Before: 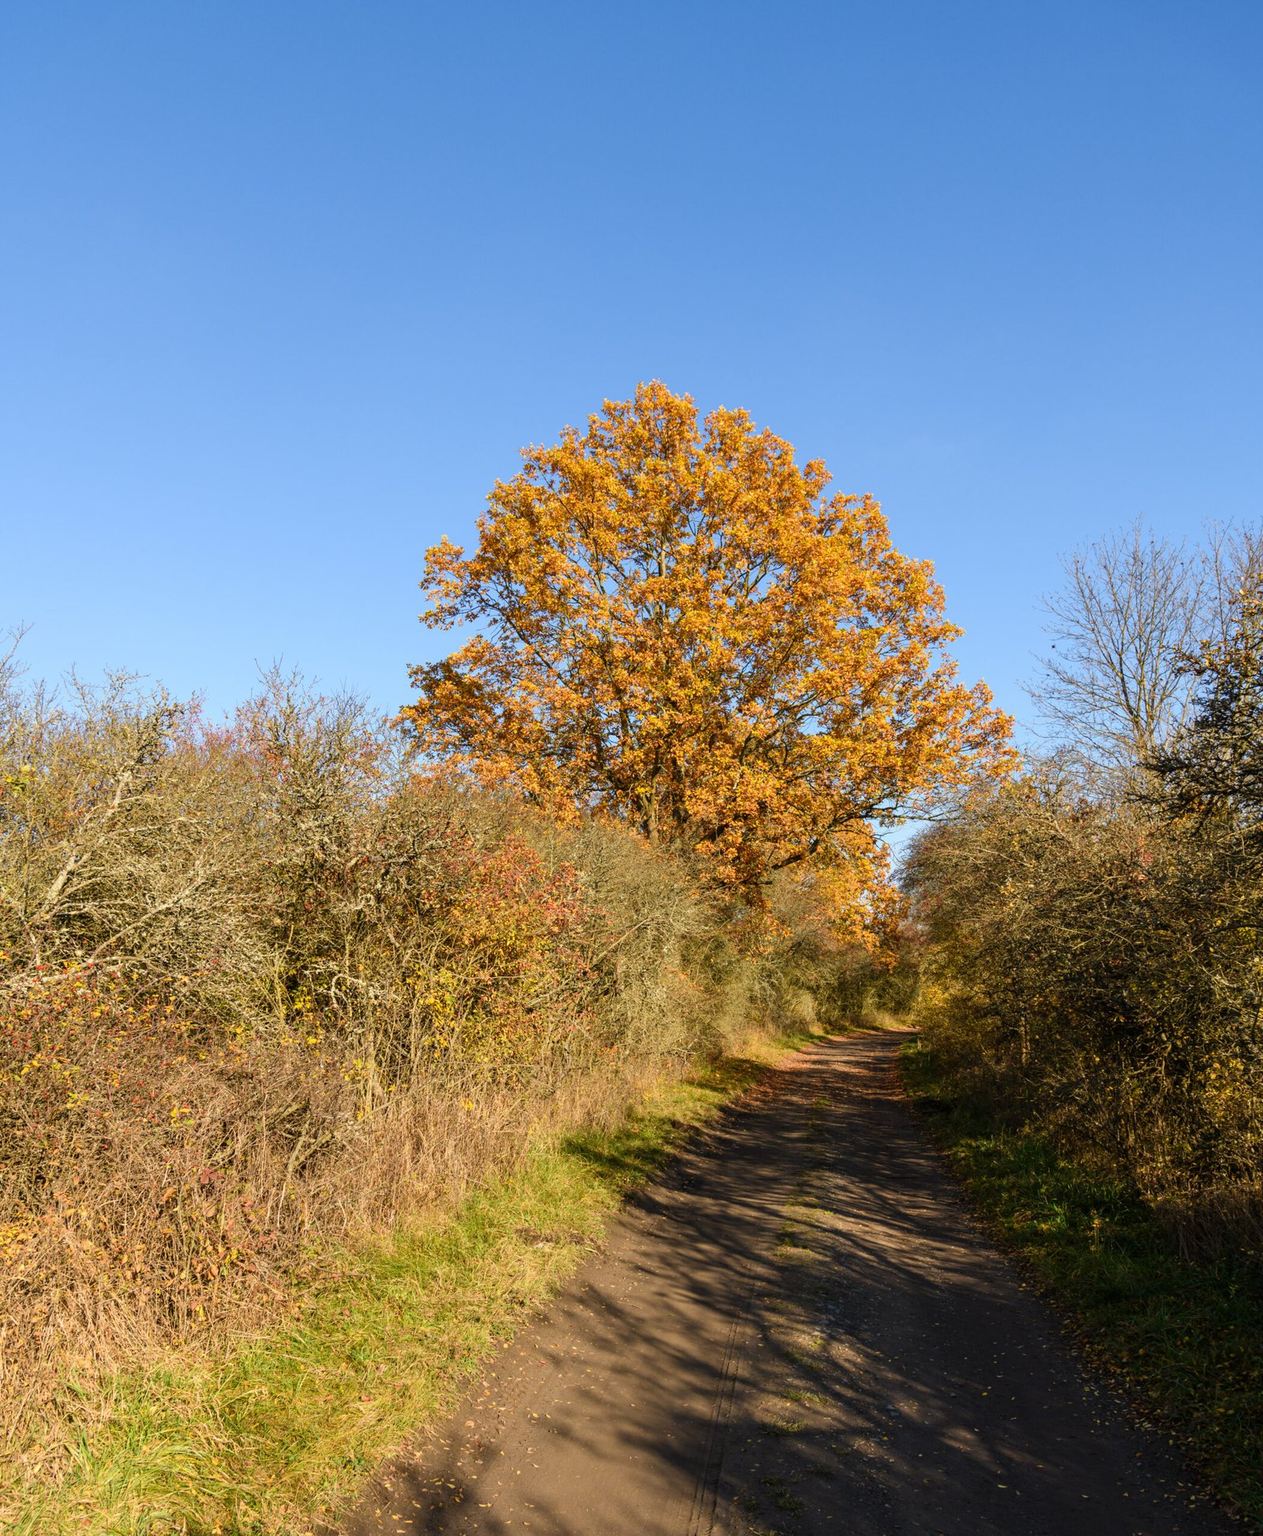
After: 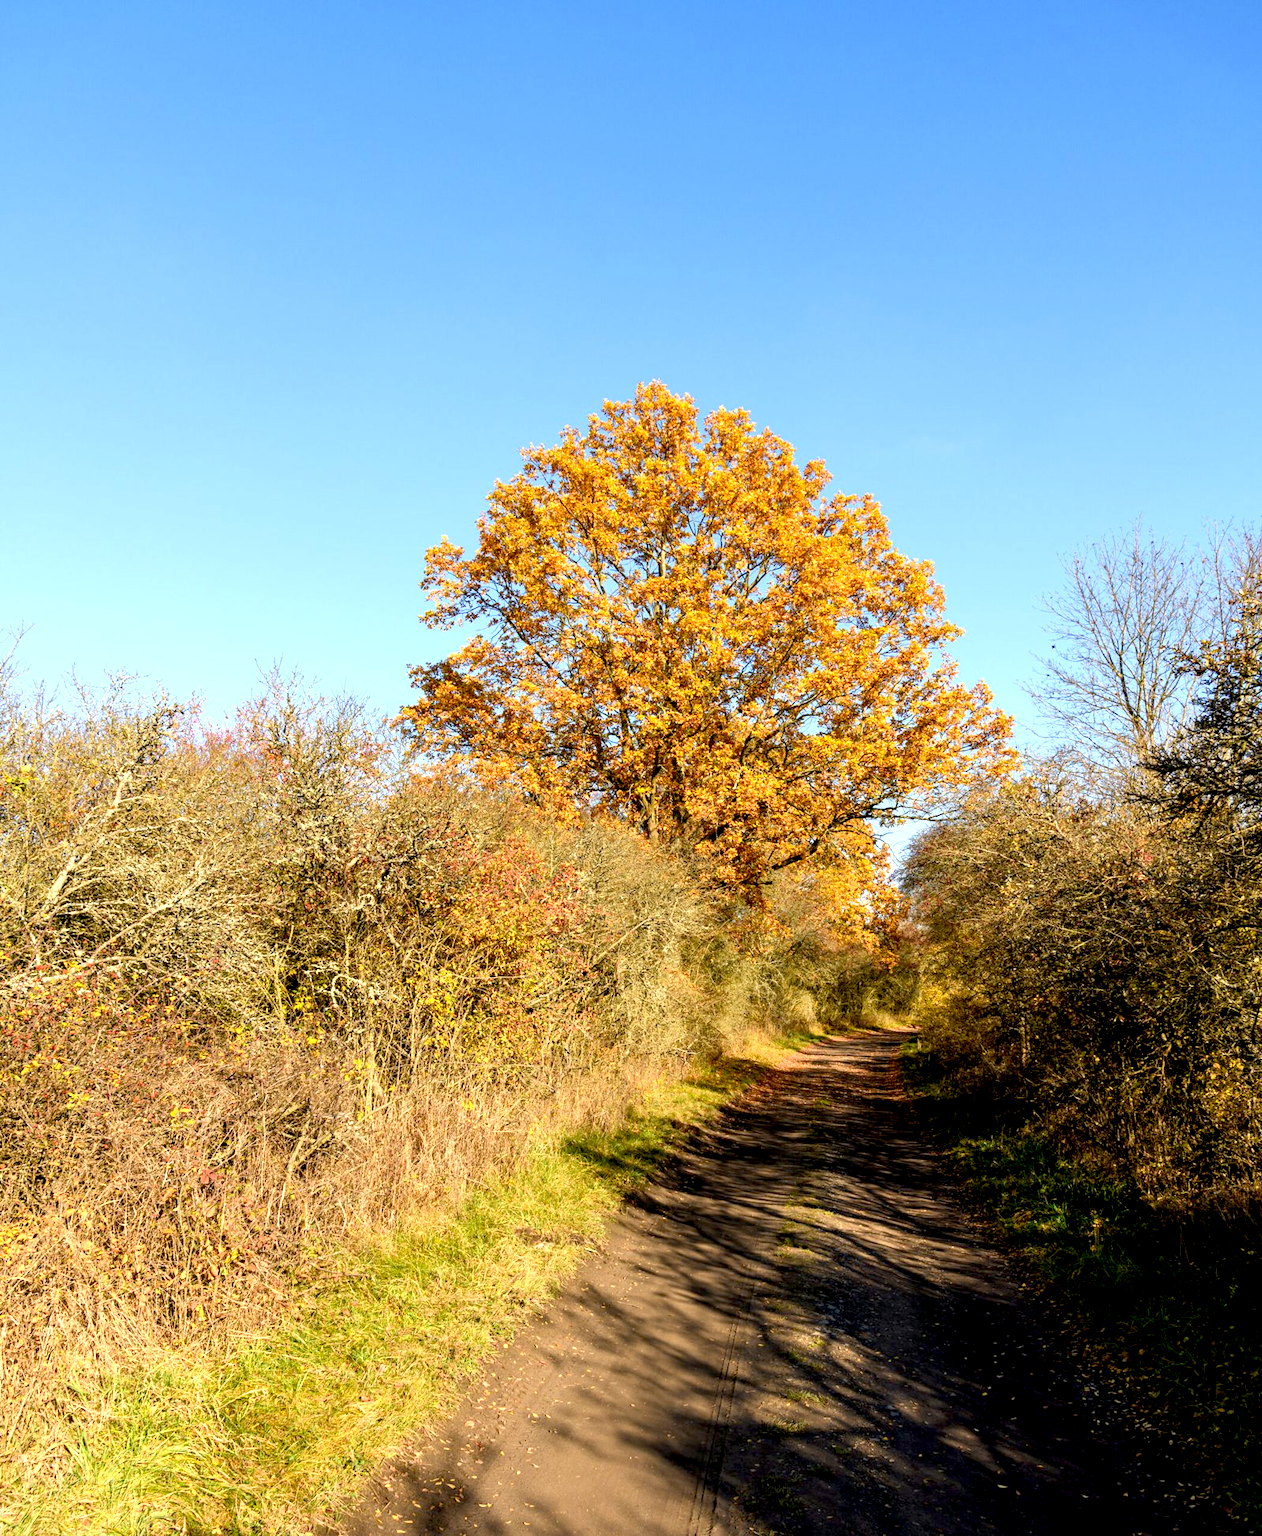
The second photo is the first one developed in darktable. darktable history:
exposure: black level correction 0.012, exposure 0.699 EV, compensate exposure bias true, compensate highlight preservation false
